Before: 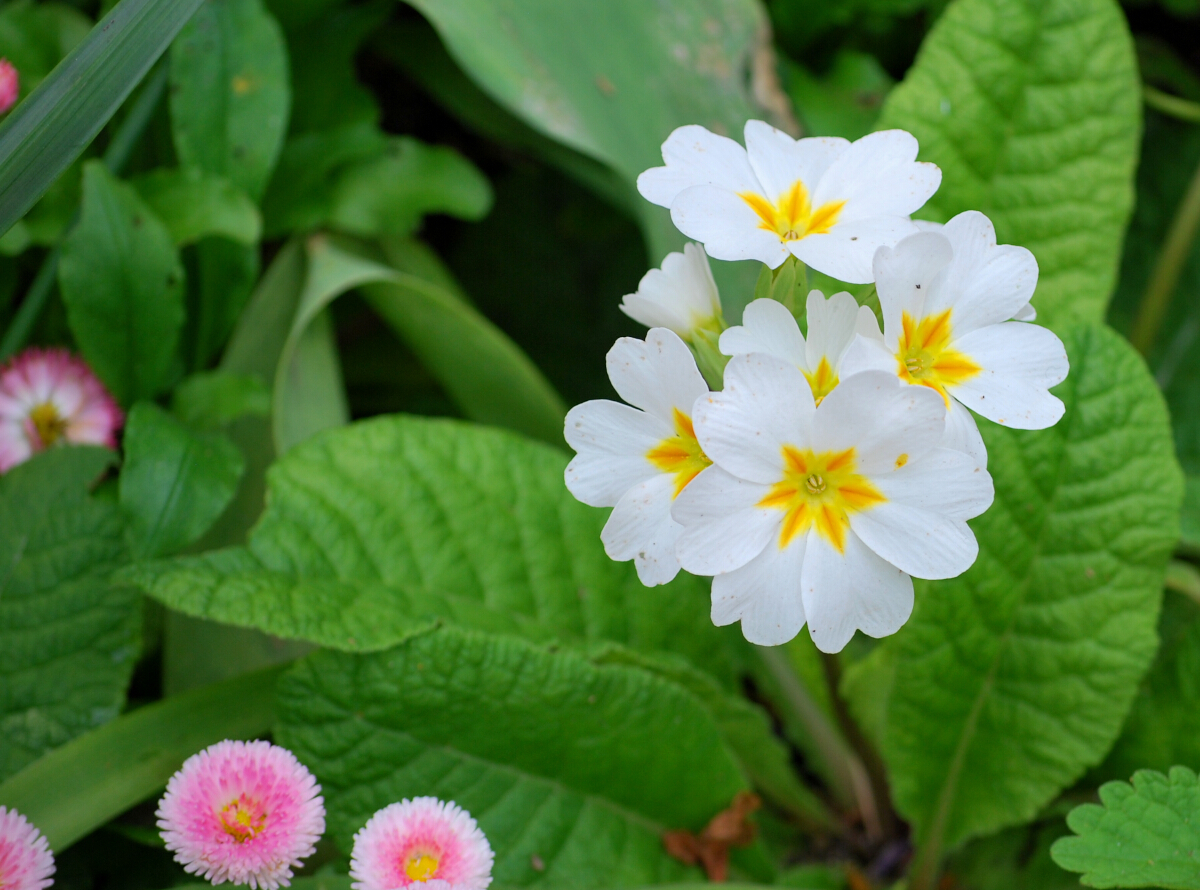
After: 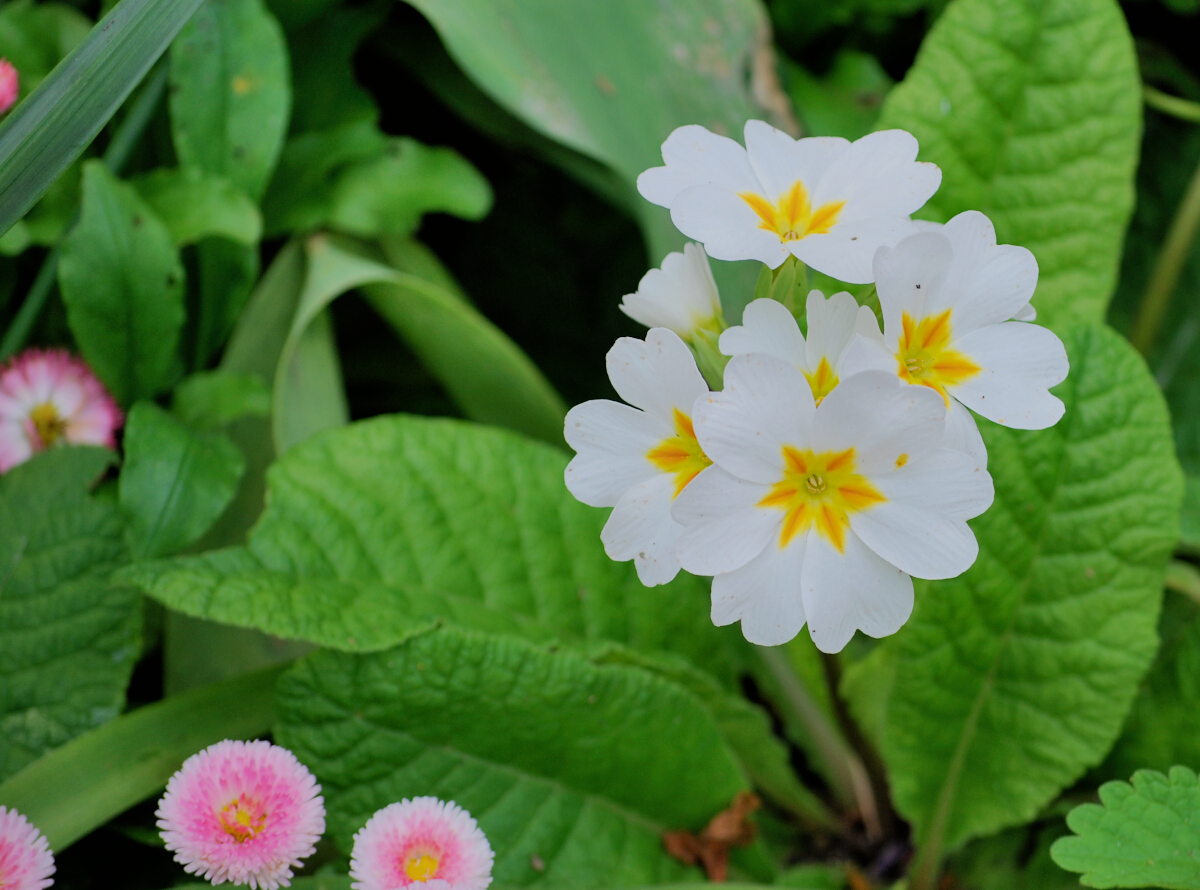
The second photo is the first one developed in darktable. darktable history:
shadows and highlights: white point adjustment 0.866, soften with gaussian
filmic rgb: black relative exposure -7.65 EV, white relative exposure 4.56 EV, hardness 3.61
